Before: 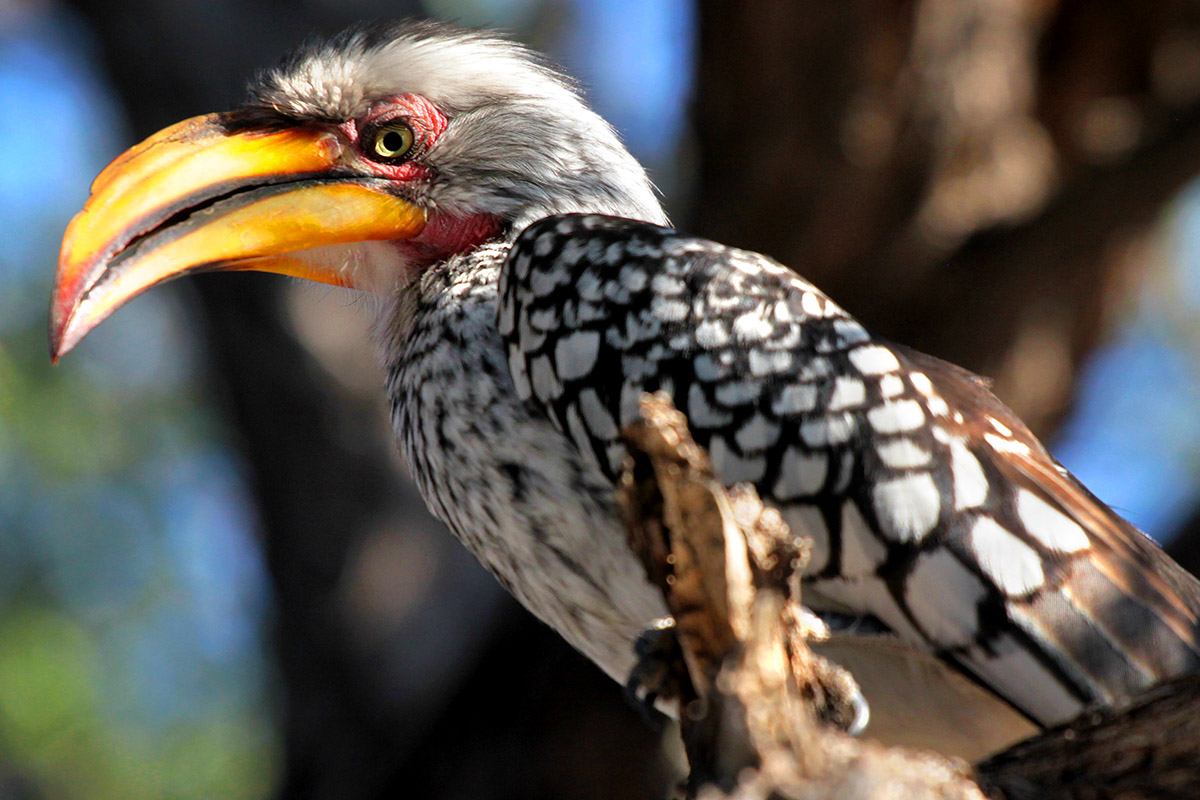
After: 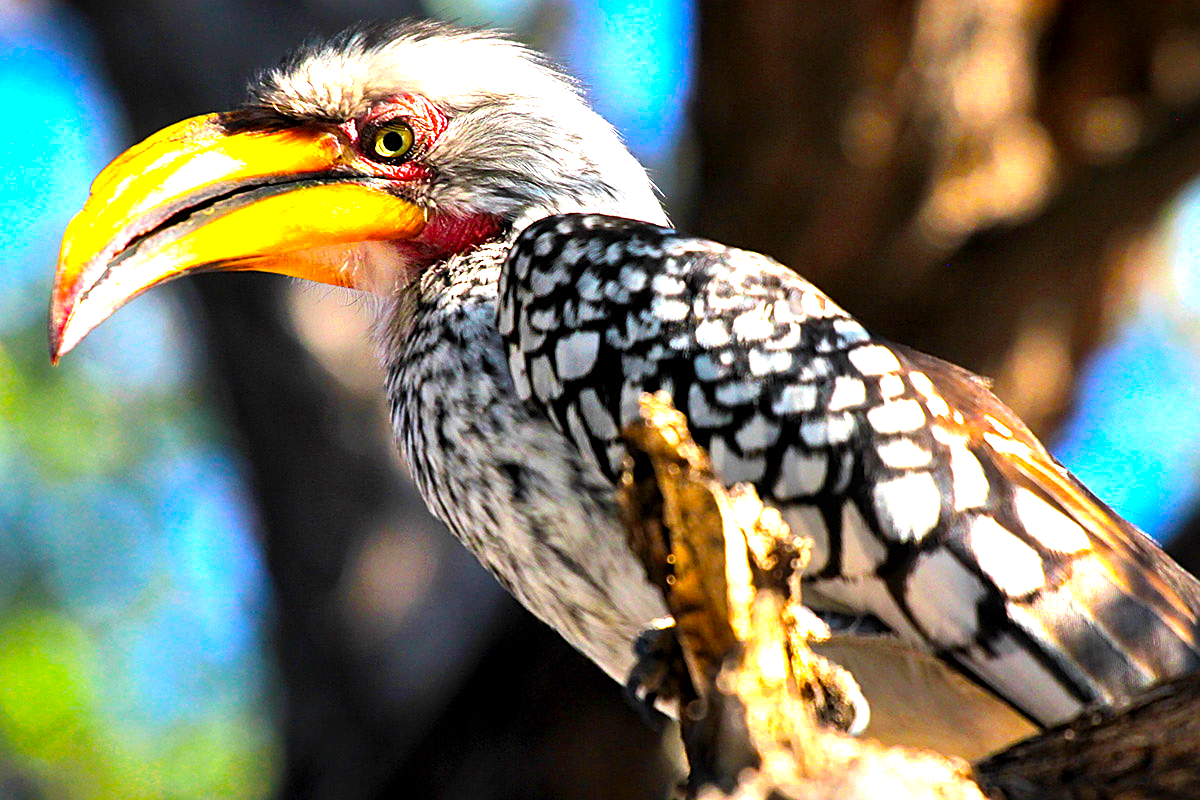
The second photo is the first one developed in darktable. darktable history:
color balance rgb: linear chroma grading › shadows -10%, linear chroma grading › global chroma 20%, perceptual saturation grading › global saturation 15%, perceptual brilliance grading › global brilliance 30%, perceptual brilliance grading › highlights 12%, perceptual brilliance grading › mid-tones 24%, global vibrance 20%
exposure: exposure 0.078 EV, compensate highlight preservation false
sharpen: on, module defaults
